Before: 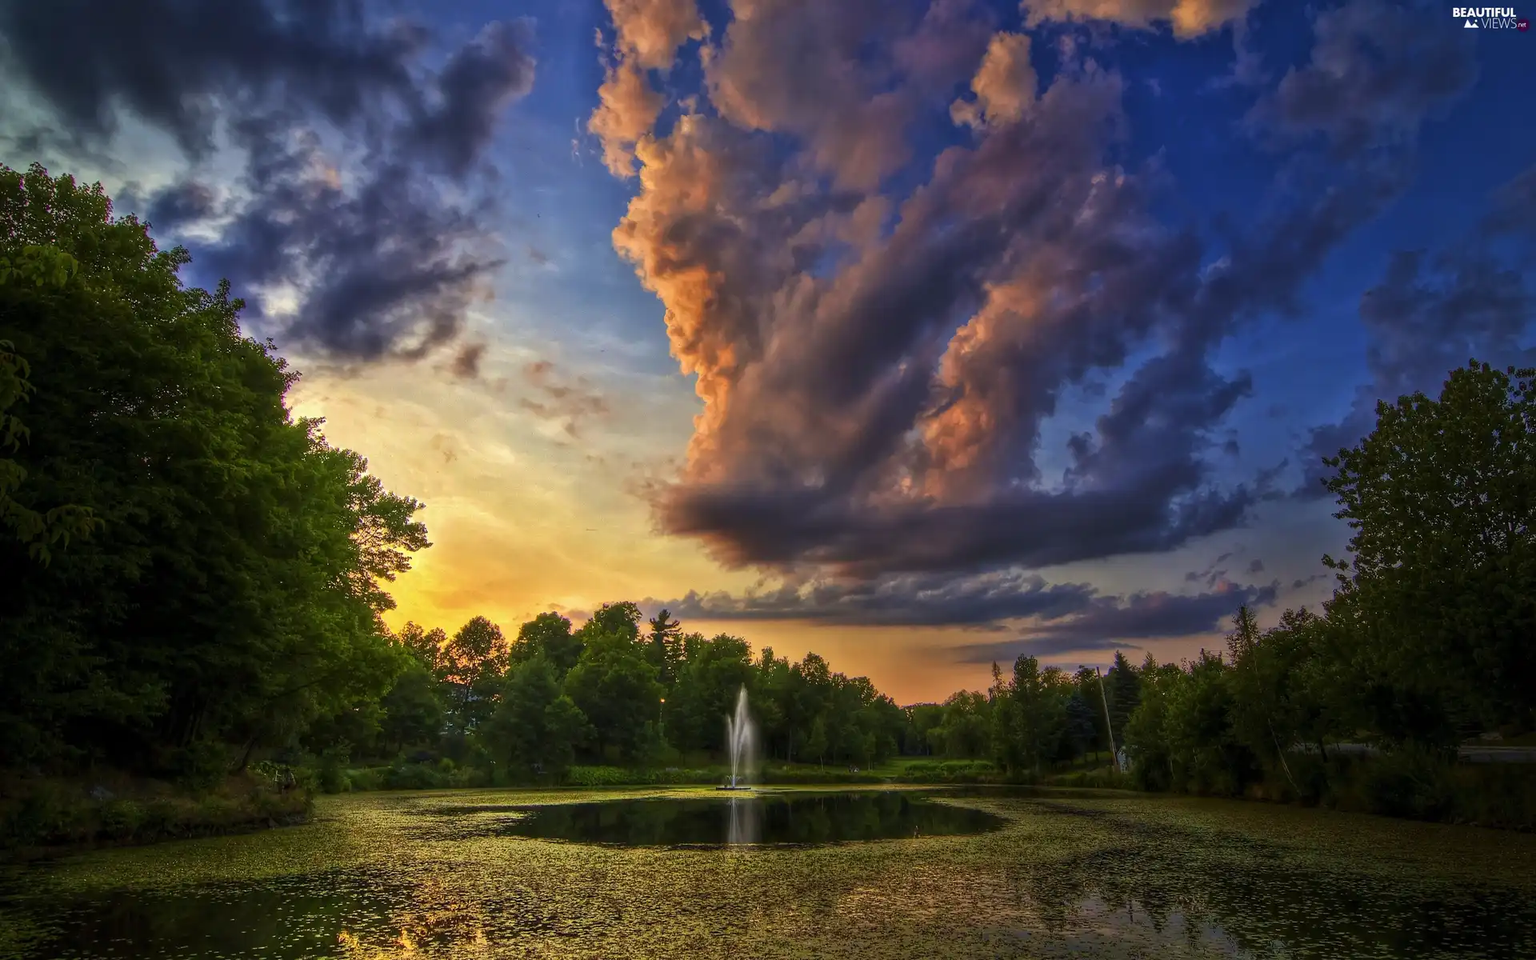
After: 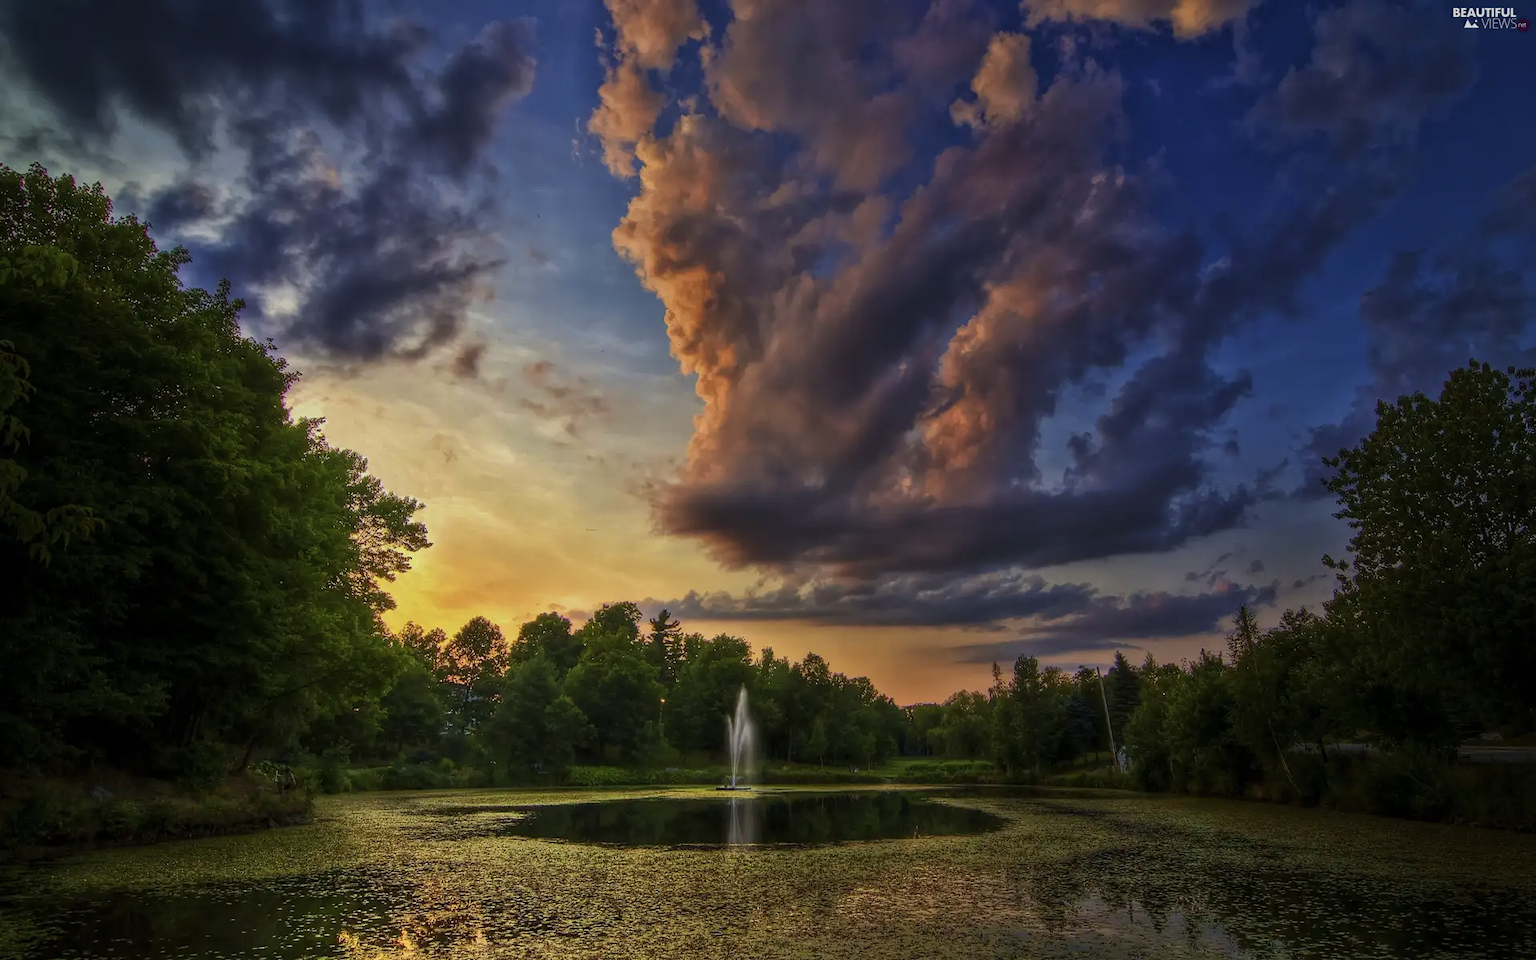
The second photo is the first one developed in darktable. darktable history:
contrast brightness saturation: saturation -0.1
graduated density: rotation 5.63°, offset 76.9
